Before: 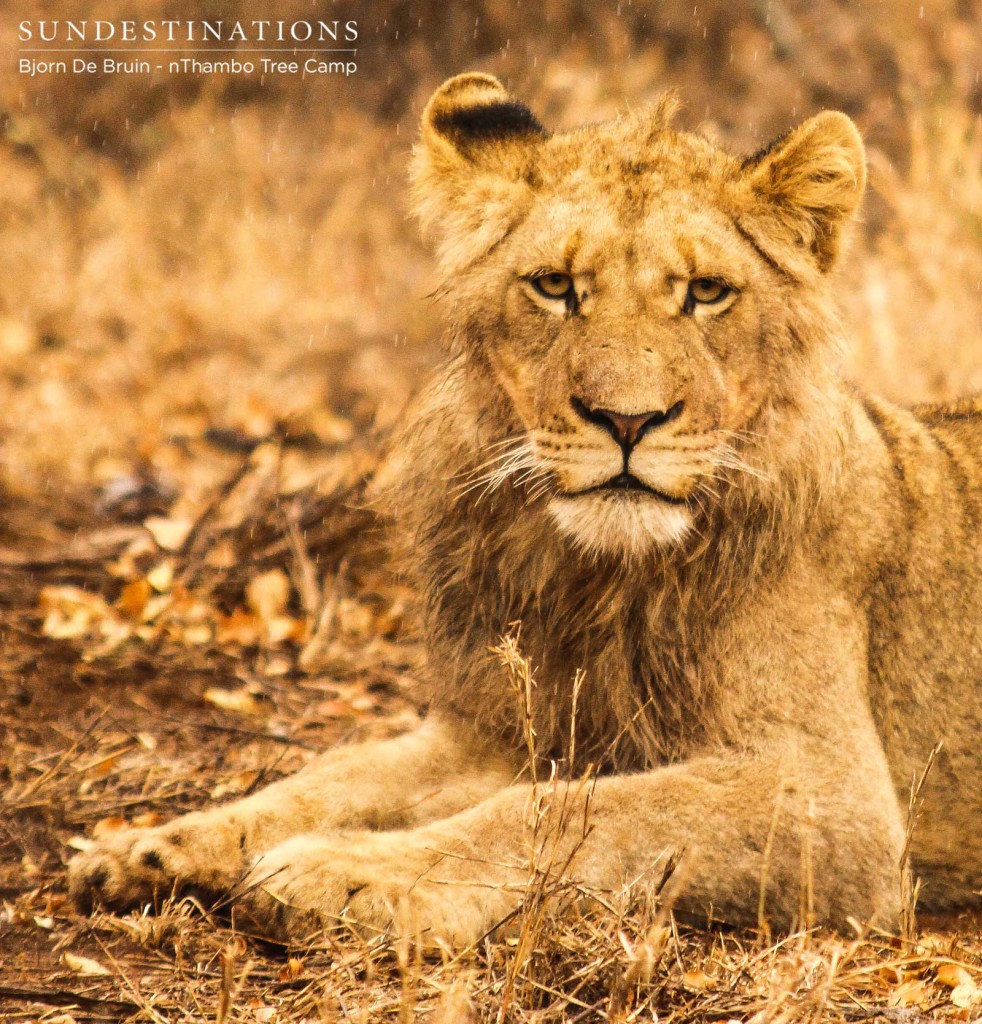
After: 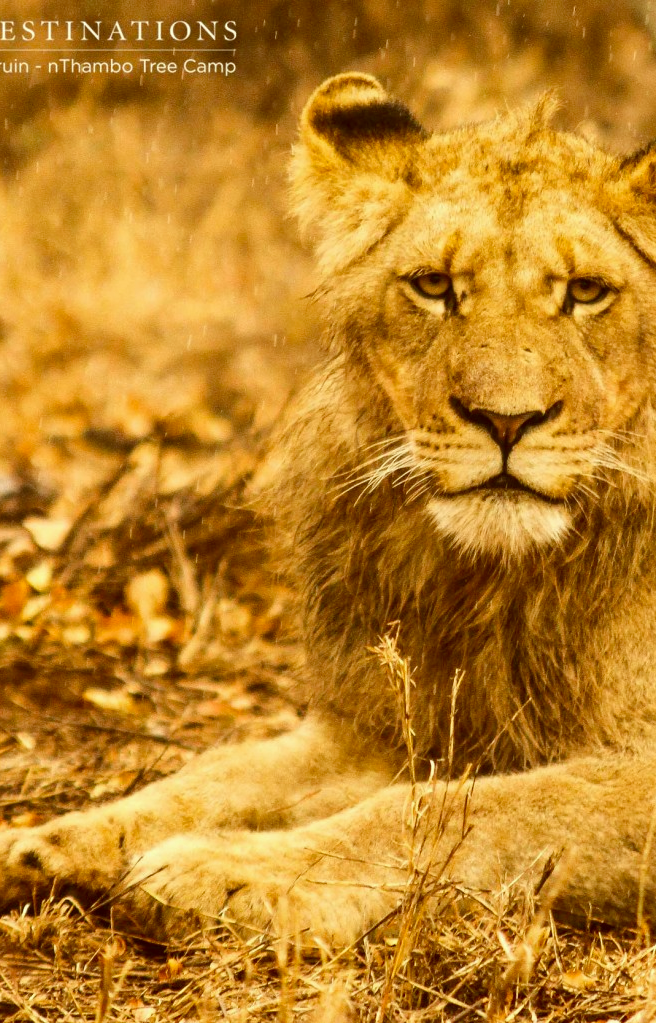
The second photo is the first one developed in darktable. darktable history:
crop and rotate: left 12.39%, right 20.74%
color correction: highlights a* -5.34, highlights b* 9.8, shadows a* 9.64, shadows b* 24.29
